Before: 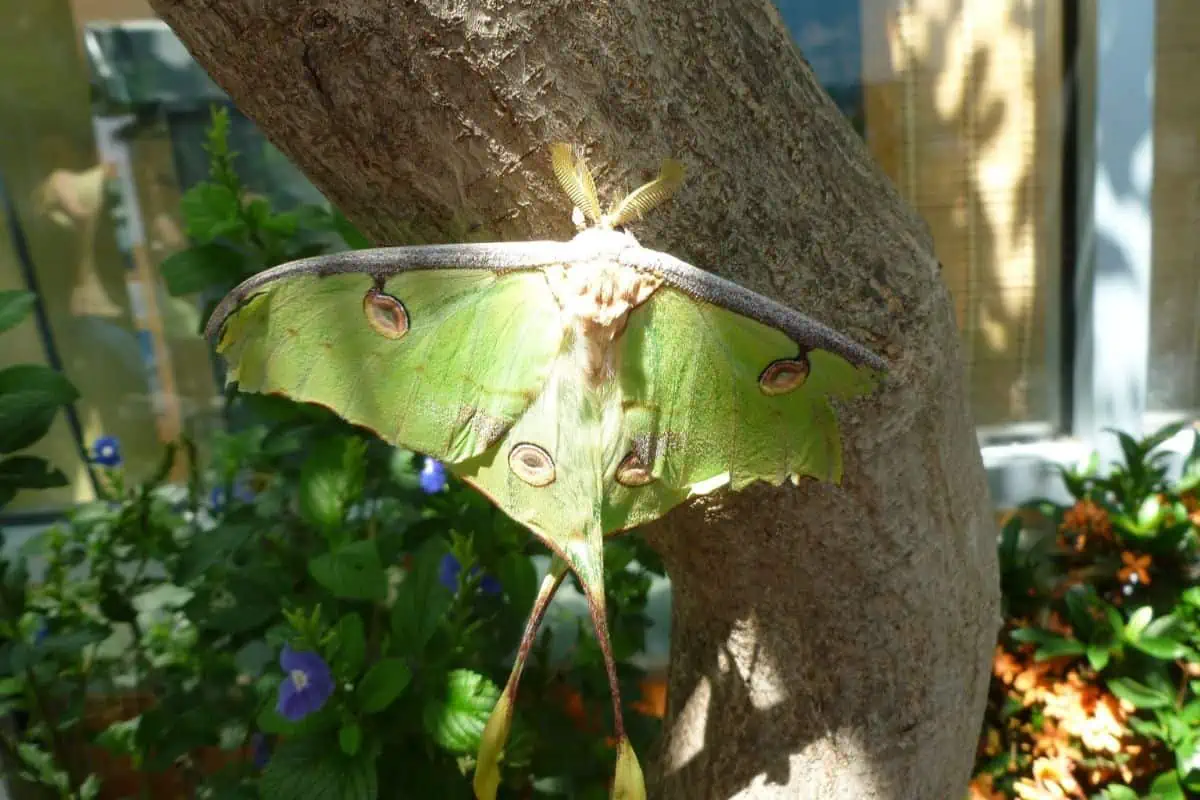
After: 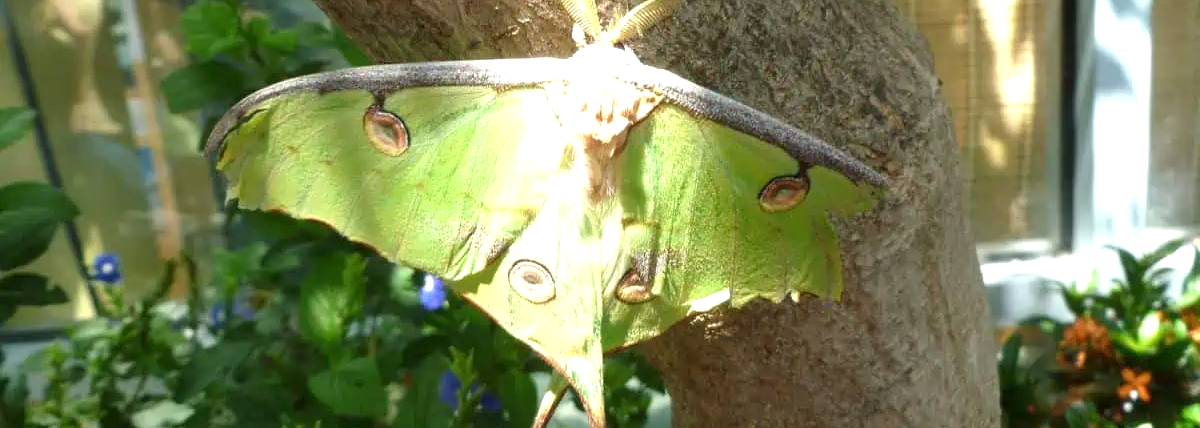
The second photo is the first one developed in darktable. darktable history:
exposure: exposure 0.6 EV, compensate highlight preservation false
crop and rotate: top 23.043%, bottom 23.437%
